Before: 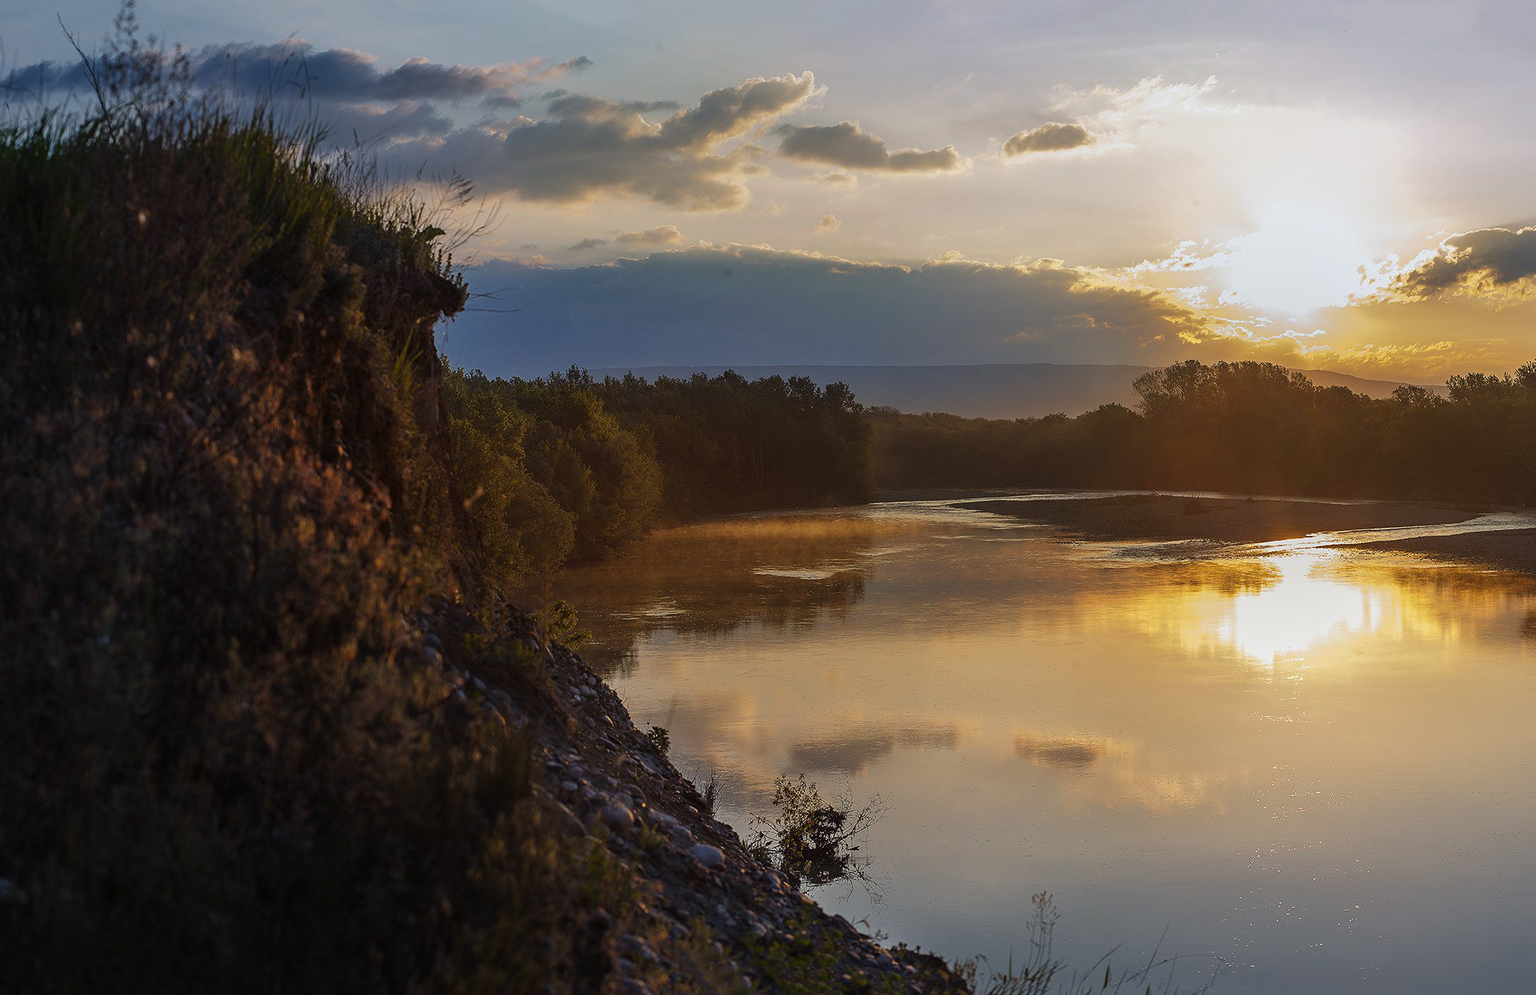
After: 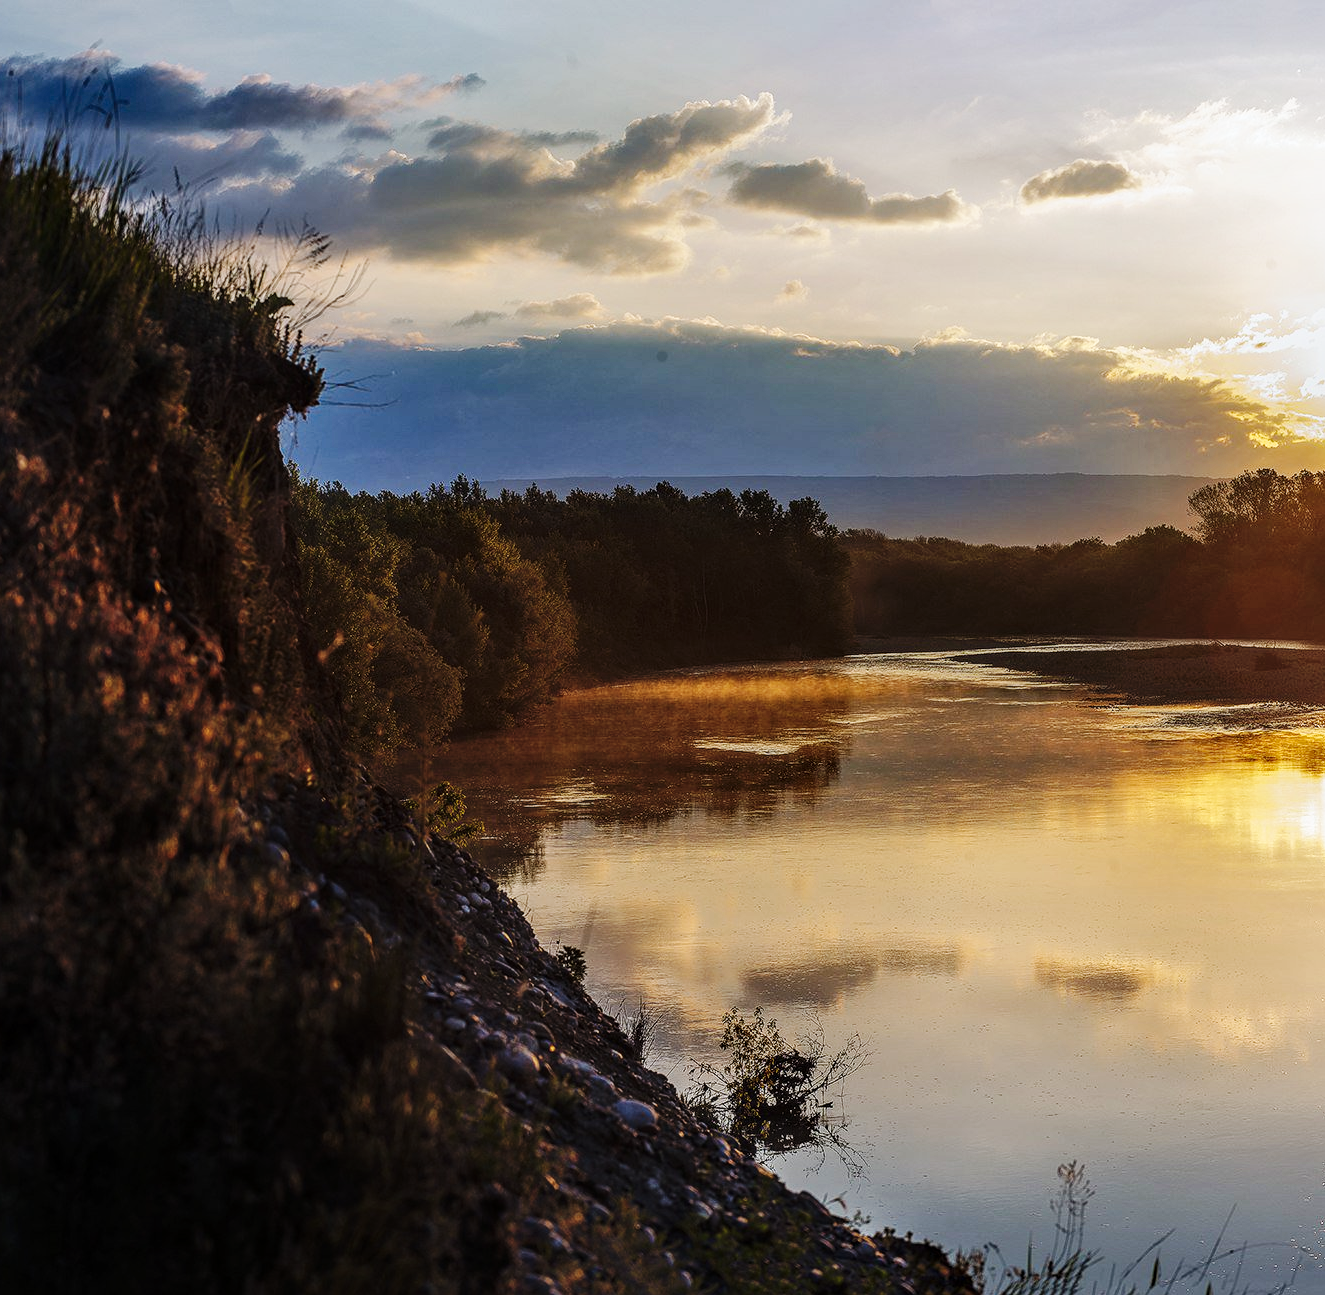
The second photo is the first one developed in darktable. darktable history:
base curve: curves: ch0 [(0, 0) (0.036, 0.025) (0.121, 0.166) (0.206, 0.329) (0.605, 0.79) (1, 1)], preserve colors none
local contrast: detail 130%
color zones: curves: ch1 [(0, 0.469) (0.01, 0.469) (0.12, 0.446) (0.248, 0.469) (0.5, 0.5) (0.748, 0.5) (0.99, 0.469) (1, 0.469)]
crop and rotate: left 14.332%, right 19.385%
